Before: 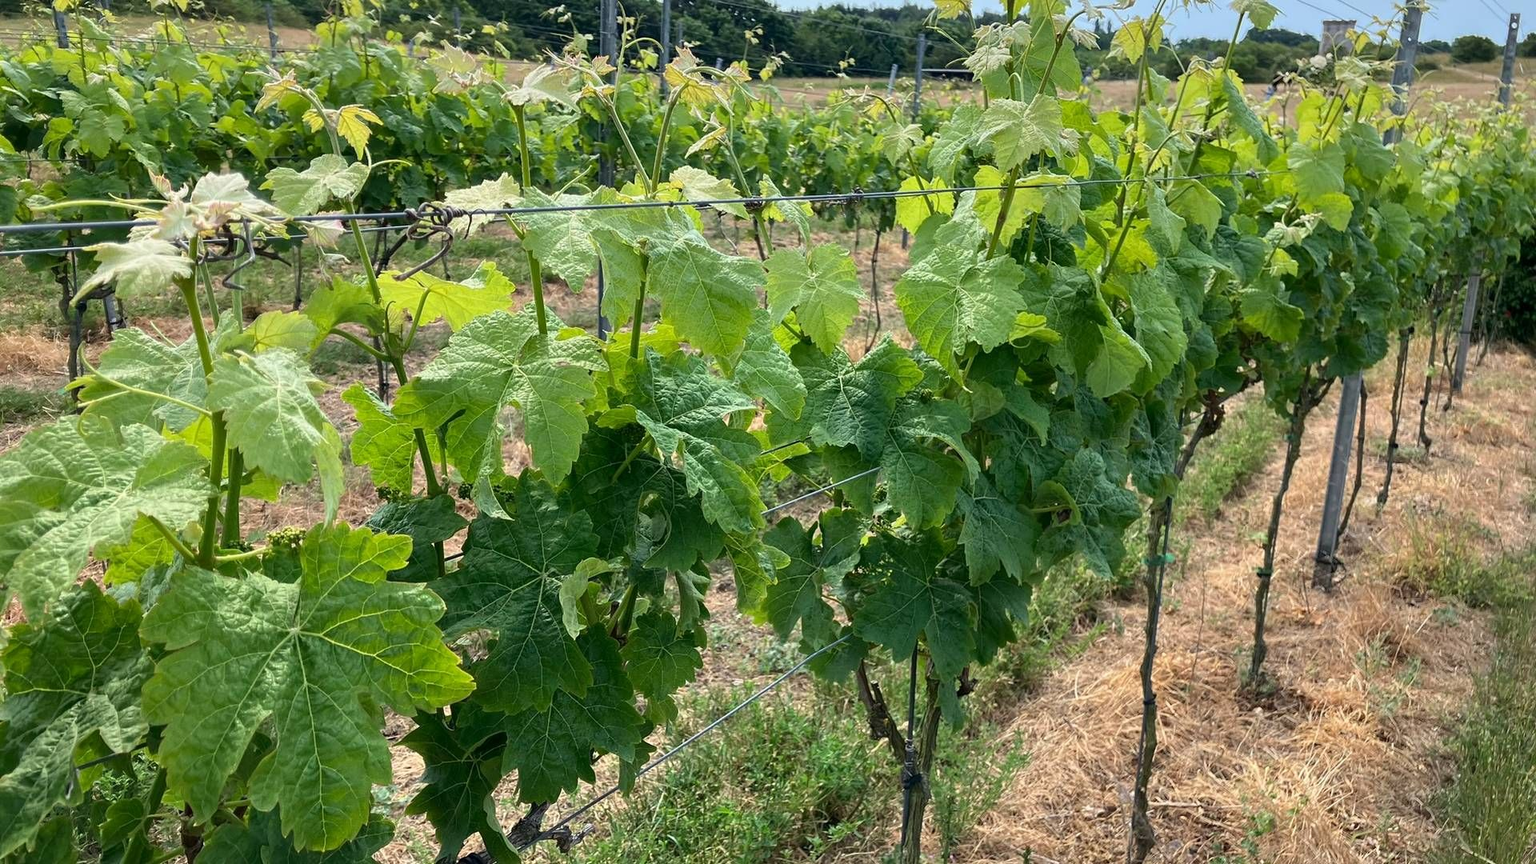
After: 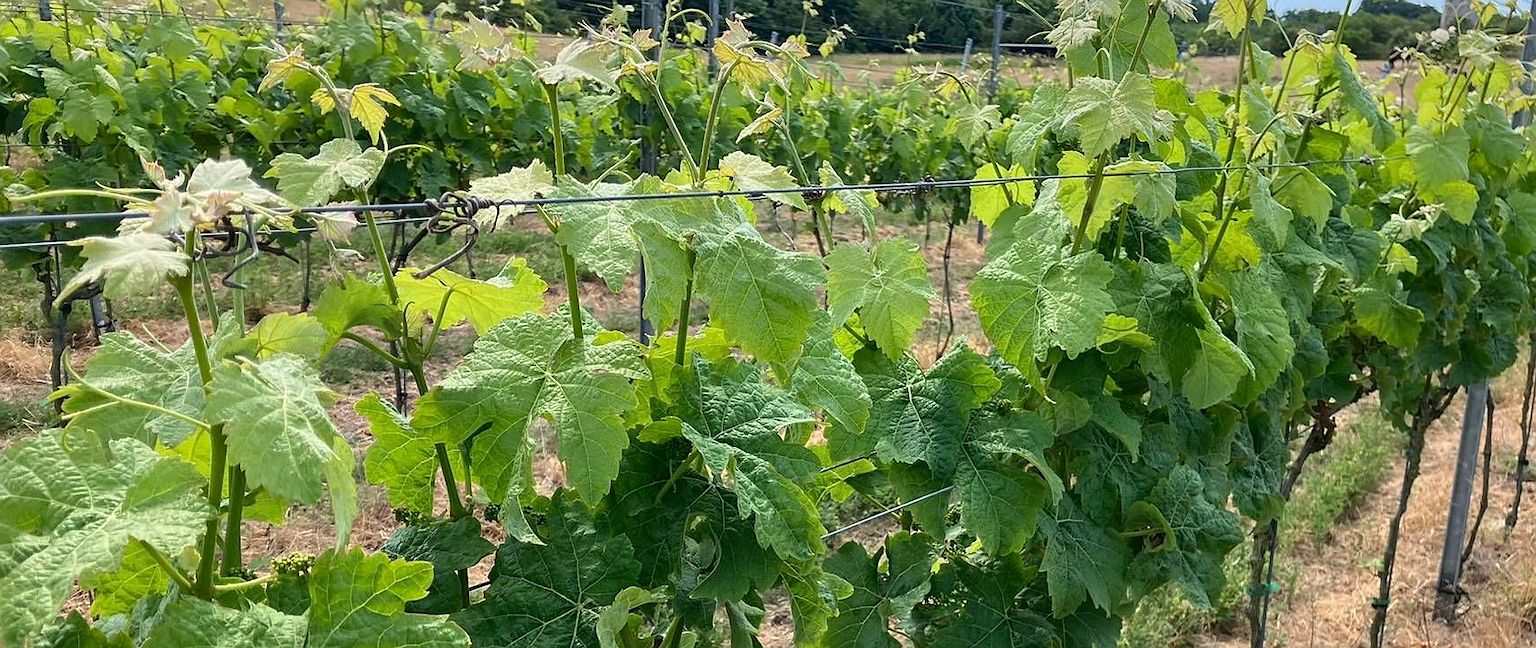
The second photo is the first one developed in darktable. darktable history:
sharpen: radius 1
crop: left 1.509%, top 3.452%, right 7.696%, bottom 28.452%
